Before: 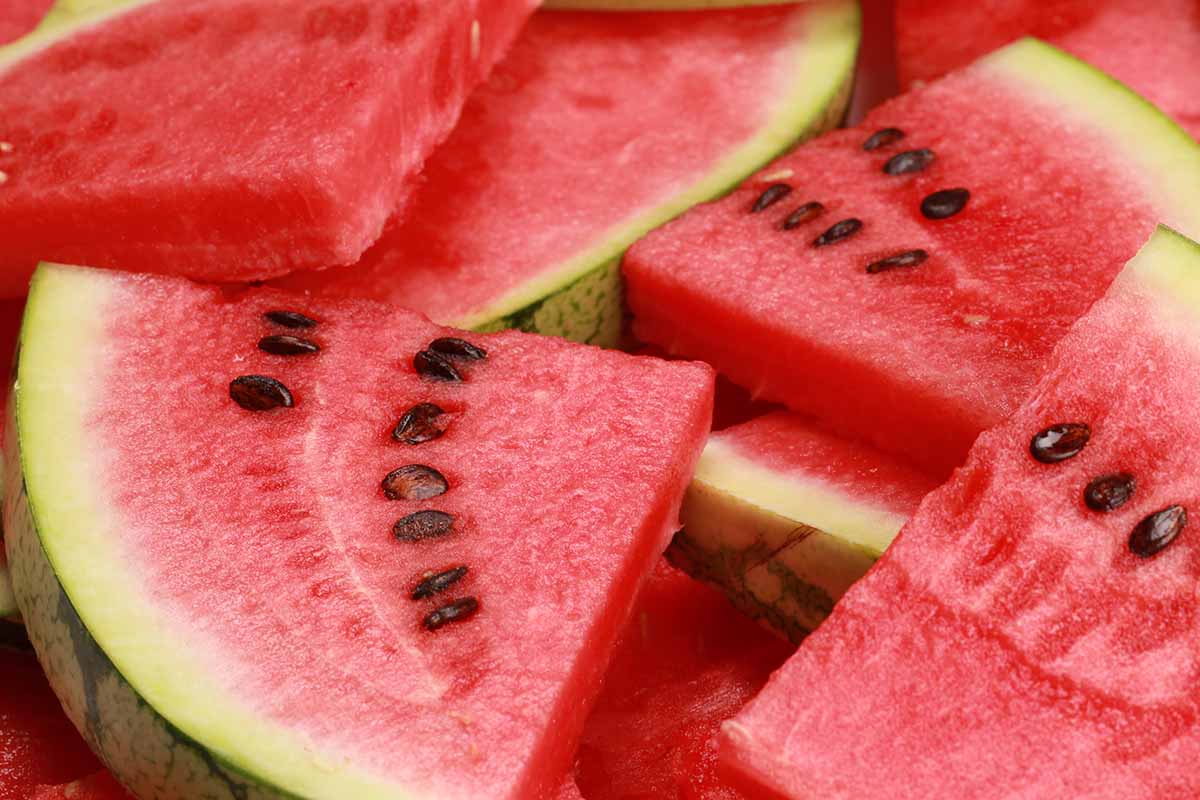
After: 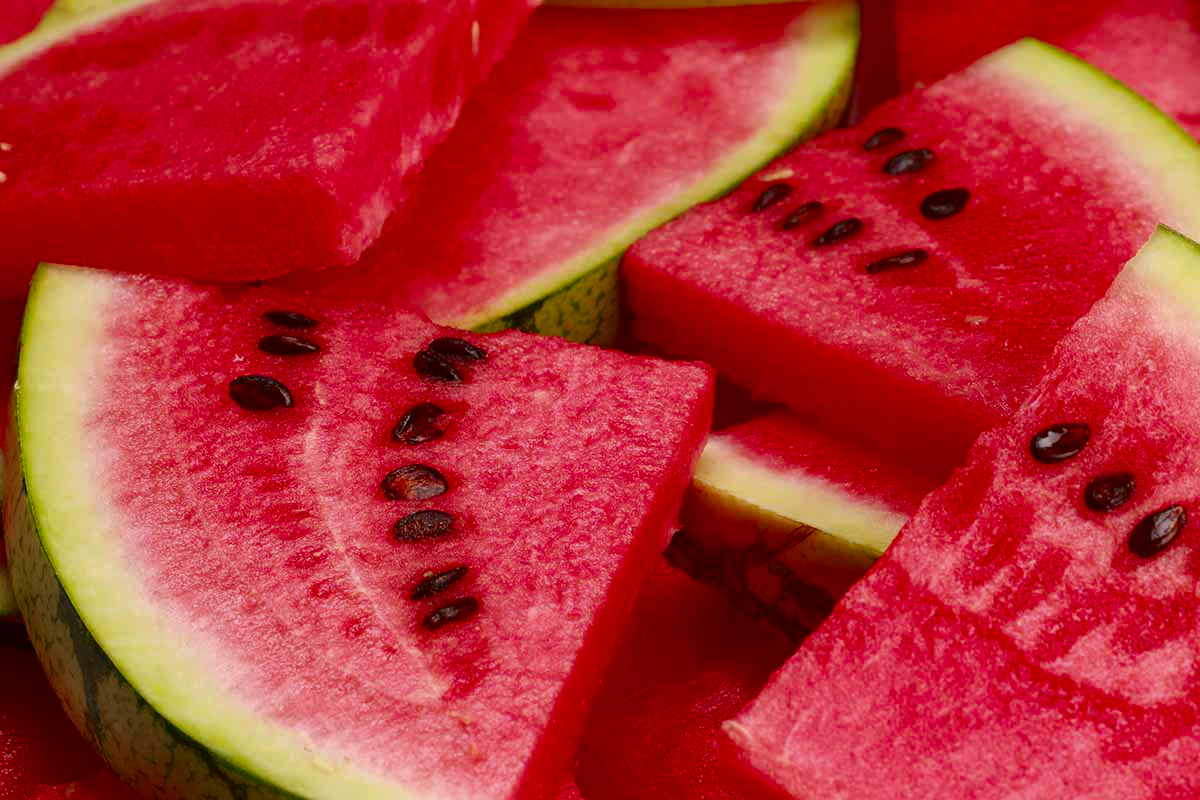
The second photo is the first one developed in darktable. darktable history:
contrast brightness saturation: brightness -0.248, saturation 0.196
